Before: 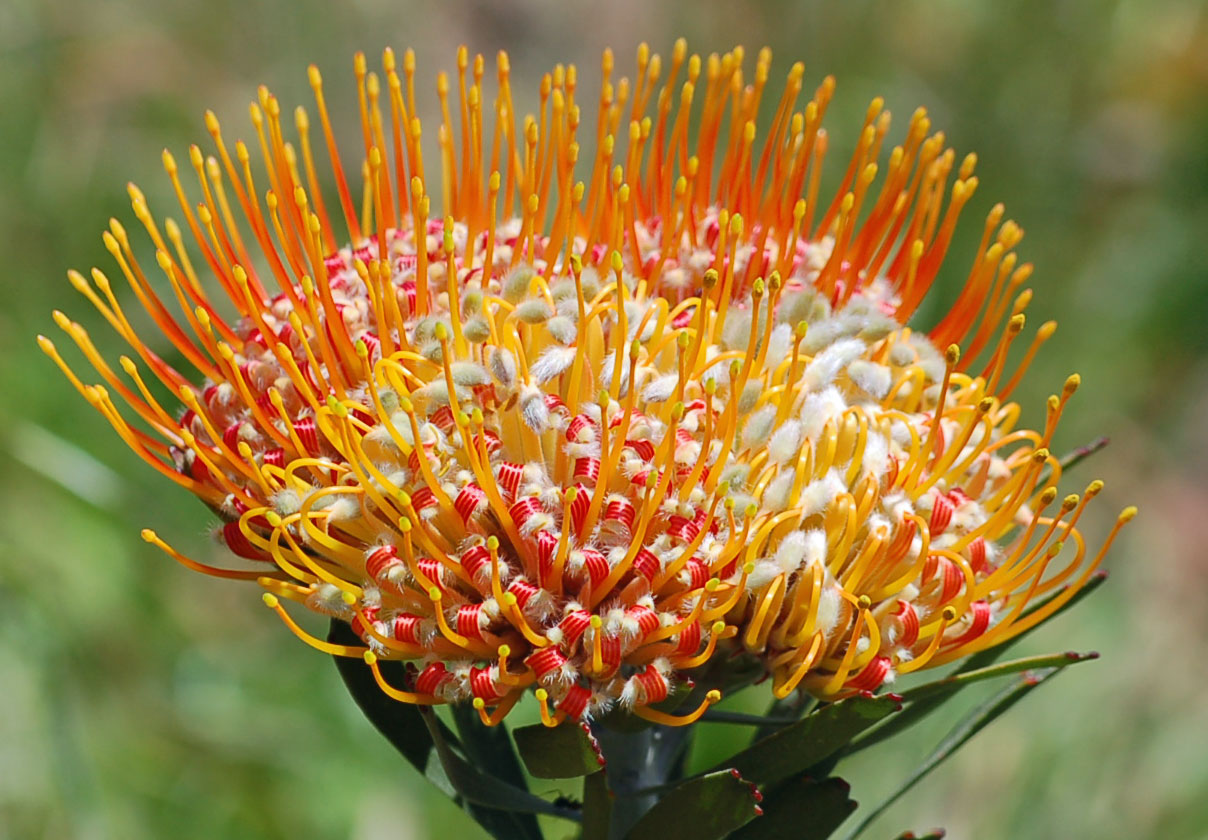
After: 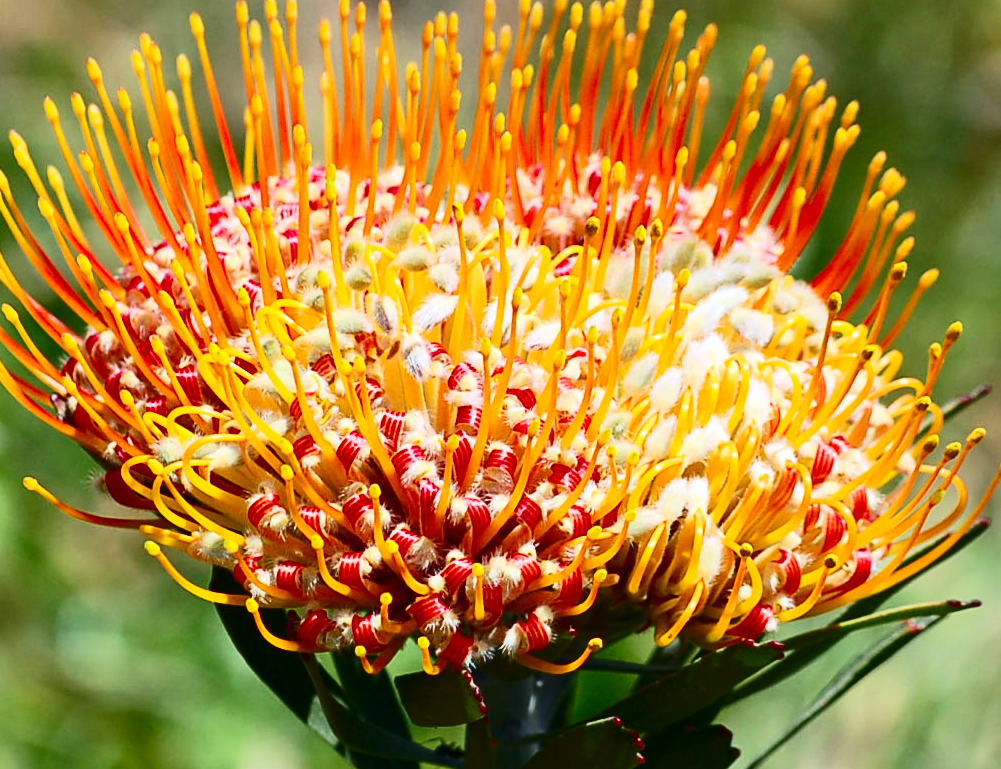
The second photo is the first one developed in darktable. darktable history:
crop: left 9.842%, top 6.297%, right 7.264%, bottom 2.138%
contrast brightness saturation: contrast 0.412, brightness 0.054, saturation 0.255
